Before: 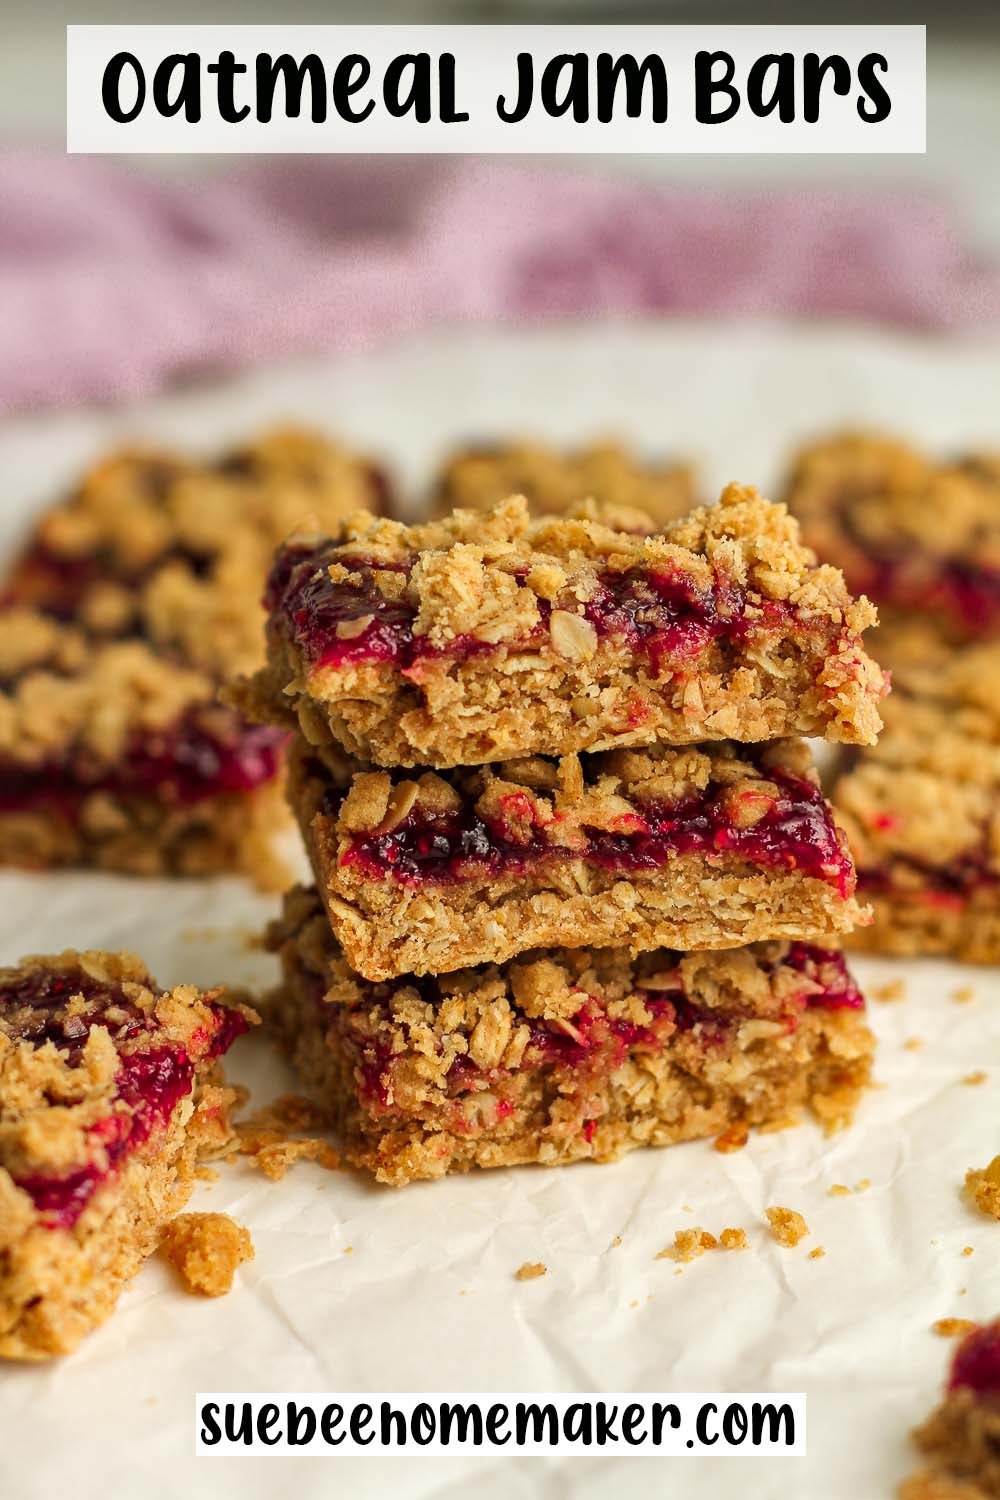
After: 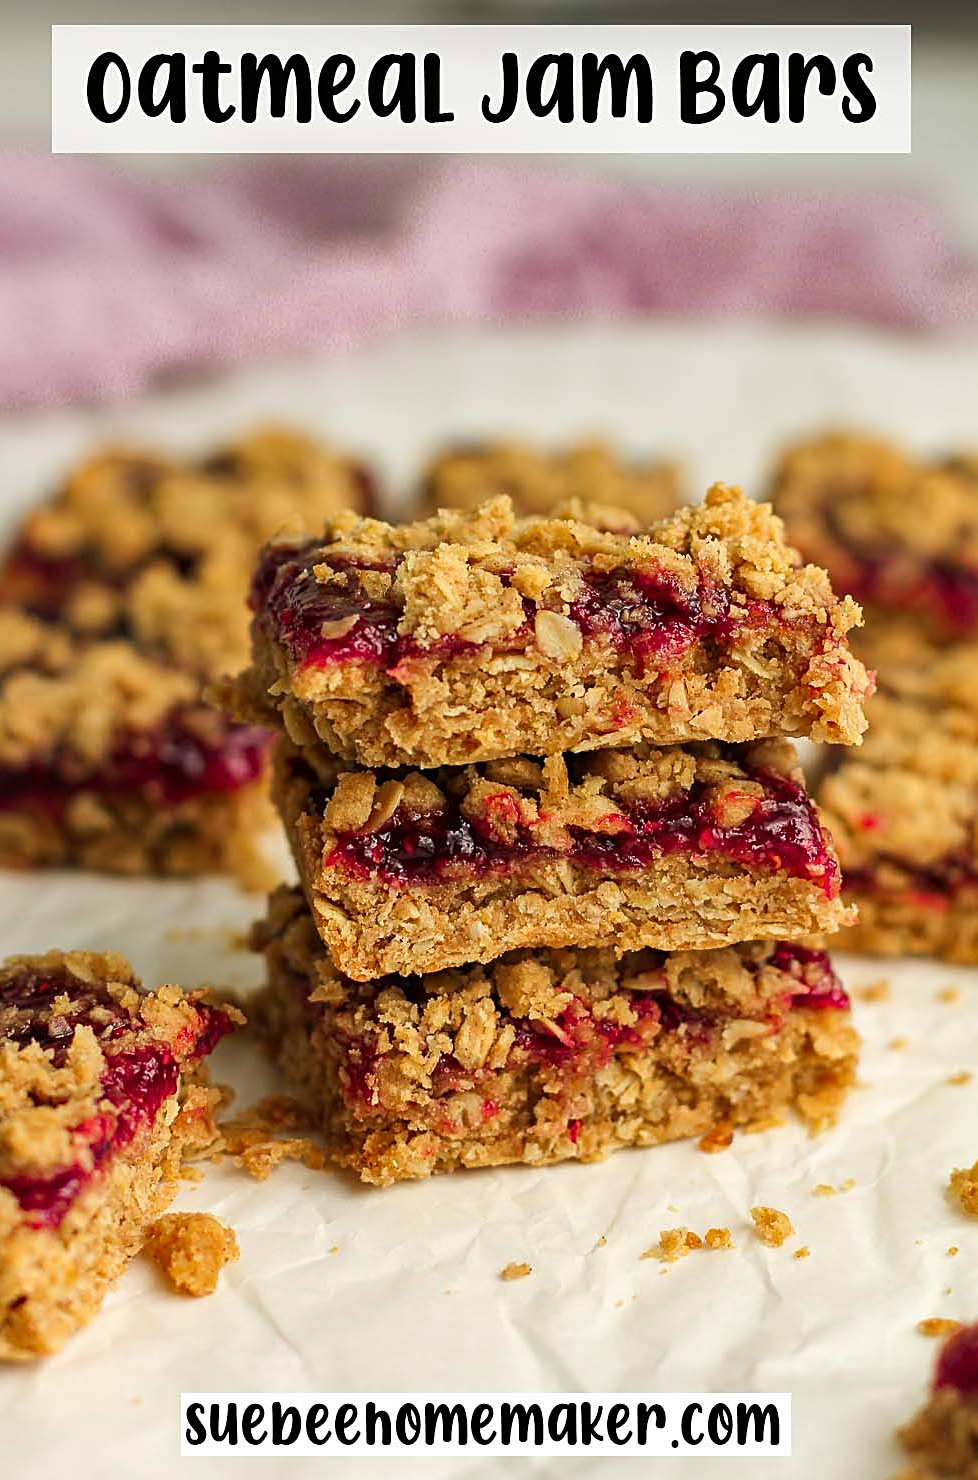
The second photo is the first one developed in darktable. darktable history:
sharpen: on, module defaults
crop and rotate: left 1.519%, right 0.584%, bottom 1.273%
